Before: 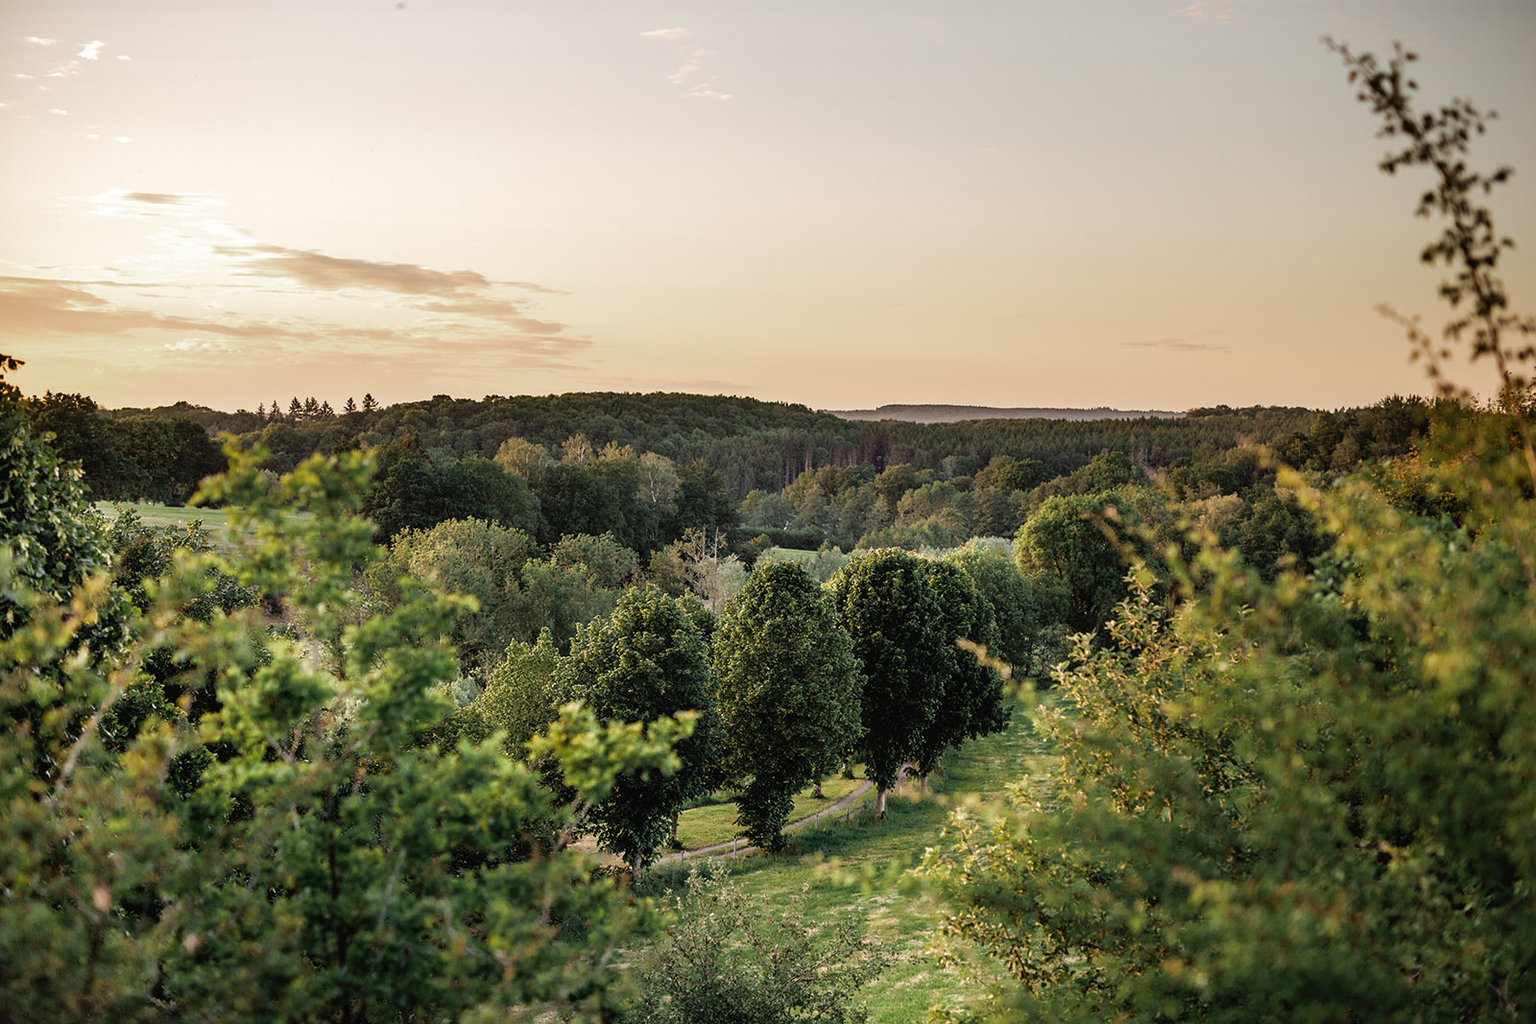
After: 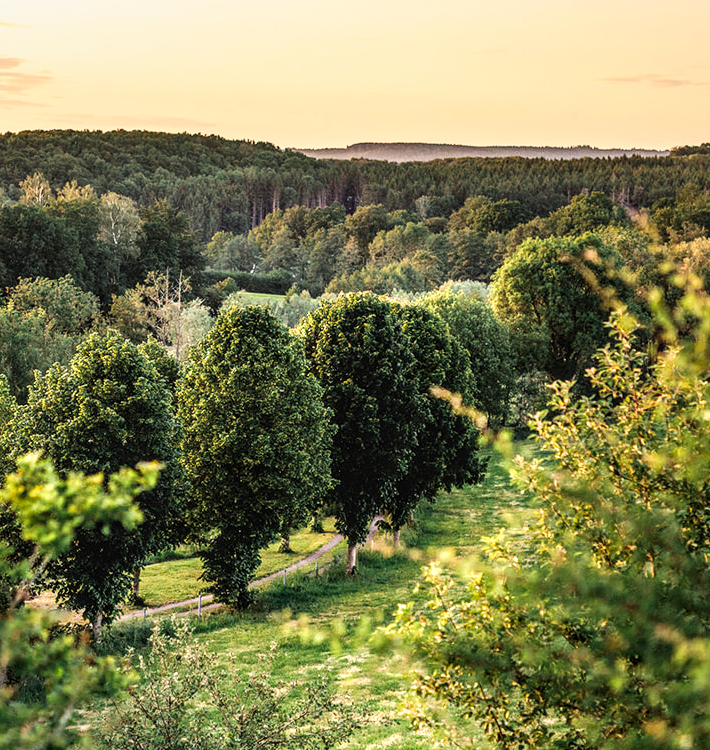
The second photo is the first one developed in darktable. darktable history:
local contrast: on, module defaults
crop: left 35.432%, top 26.233%, right 20.145%, bottom 3.432%
contrast brightness saturation: contrast 0.2, brightness 0.16, saturation 0.22
tone curve: curves: ch0 [(0, 0) (0.003, 0.002) (0.011, 0.01) (0.025, 0.022) (0.044, 0.039) (0.069, 0.061) (0.1, 0.088) (0.136, 0.126) (0.177, 0.167) (0.224, 0.211) (0.277, 0.27) (0.335, 0.335) (0.399, 0.407) (0.468, 0.485) (0.543, 0.569) (0.623, 0.659) (0.709, 0.756) (0.801, 0.851) (0.898, 0.961) (1, 1)], preserve colors none
